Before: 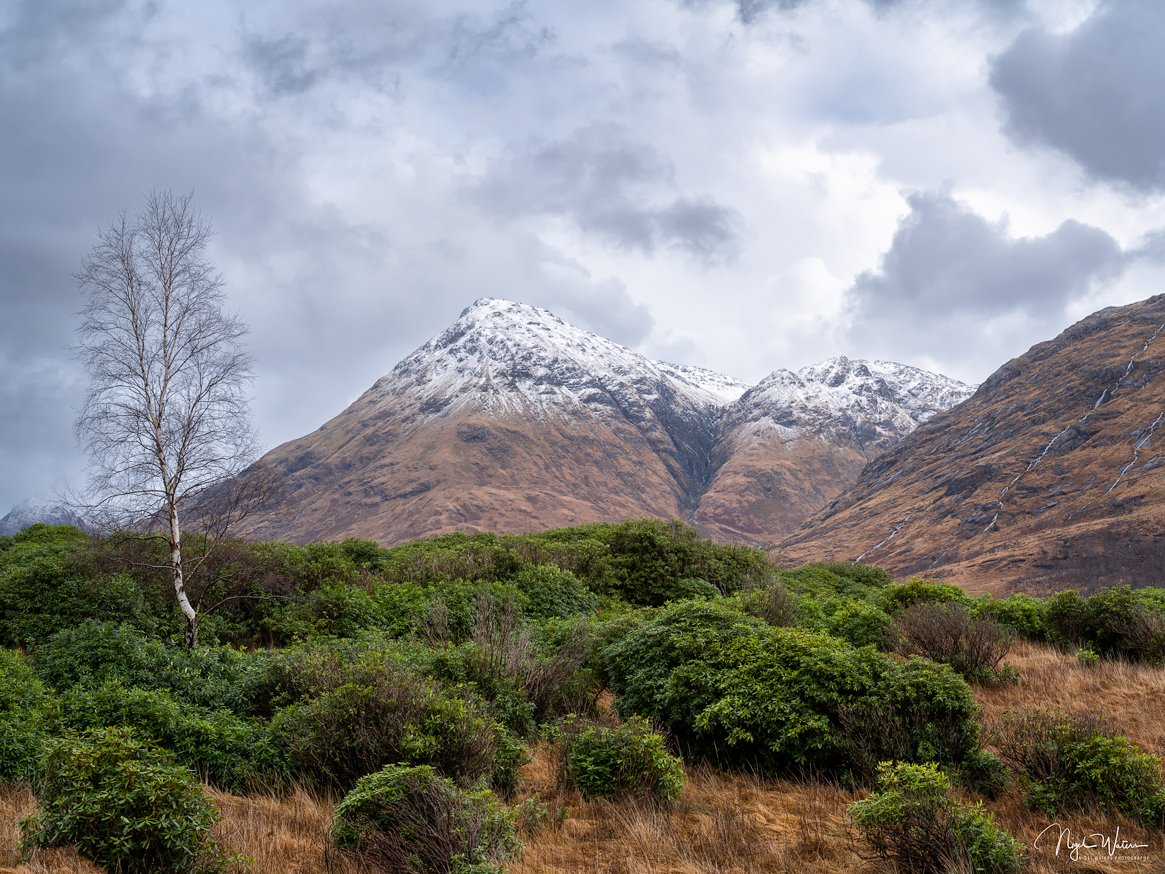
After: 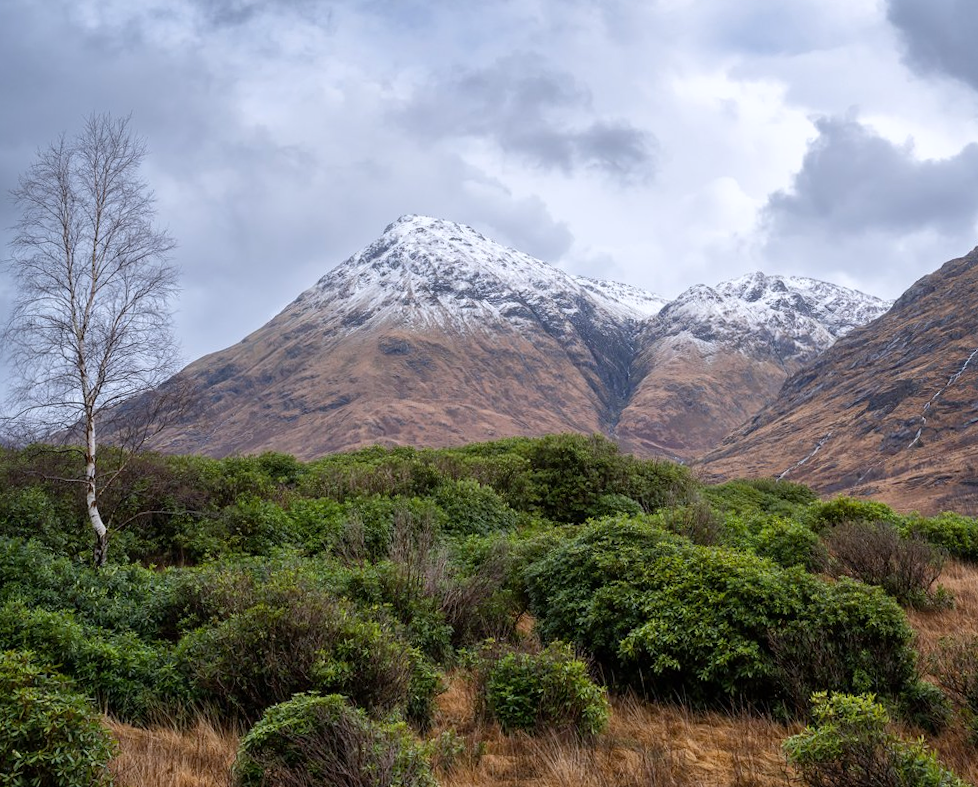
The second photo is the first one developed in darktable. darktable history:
white balance: red 0.983, blue 1.036
rotate and perspective: rotation 0.215°, lens shift (vertical) -0.139, crop left 0.069, crop right 0.939, crop top 0.002, crop bottom 0.996
crop: left 3.305%, top 6.436%, right 6.389%, bottom 3.258%
